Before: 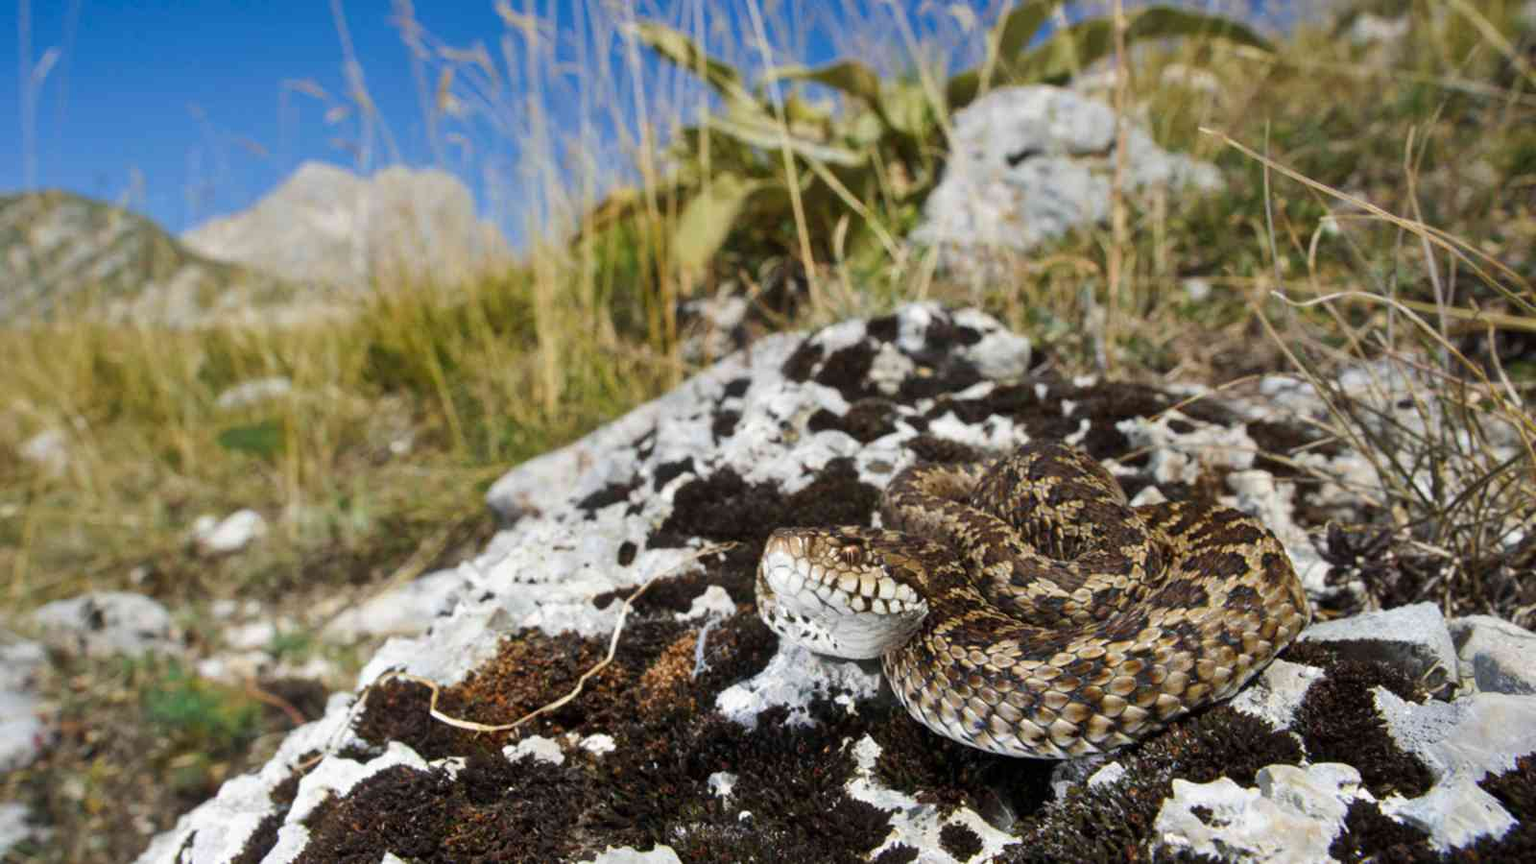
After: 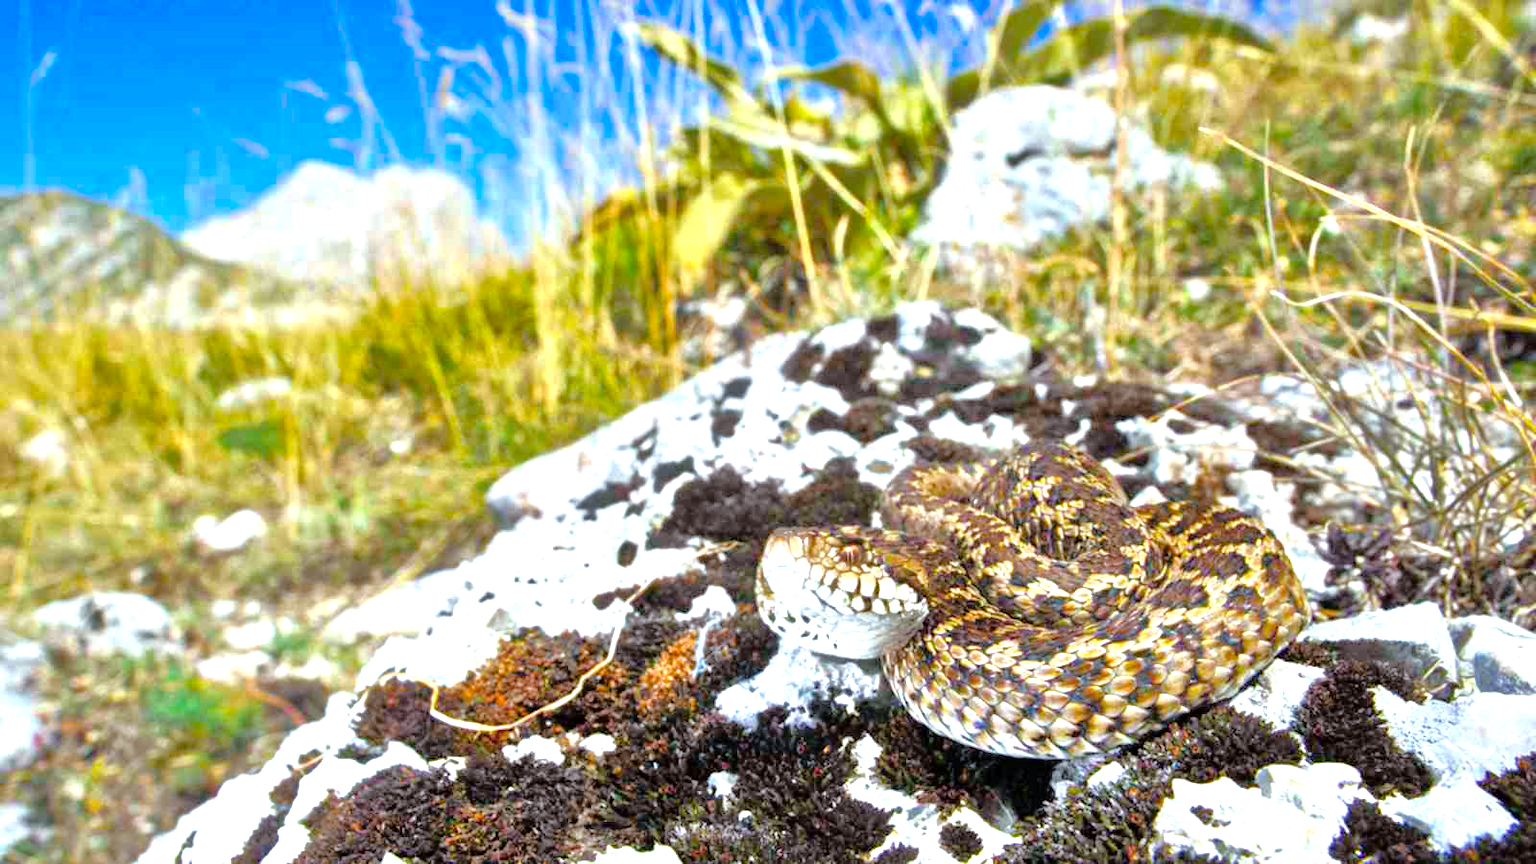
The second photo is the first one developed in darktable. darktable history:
color balance rgb: shadows lift › hue 86.06°, highlights gain › luminance 5.992%, highlights gain › chroma 1.225%, highlights gain › hue 89.15°, perceptual saturation grading › global saturation 41.715%, perceptual brilliance grading › global brilliance 29.666%
tone equalizer: -7 EV 0.142 EV, -6 EV 0.61 EV, -5 EV 1.17 EV, -4 EV 1.34 EV, -3 EV 1.15 EV, -2 EV 0.6 EV, -1 EV 0.146 EV
color calibration: x 0.366, y 0.379, temperature 4401.58 K
